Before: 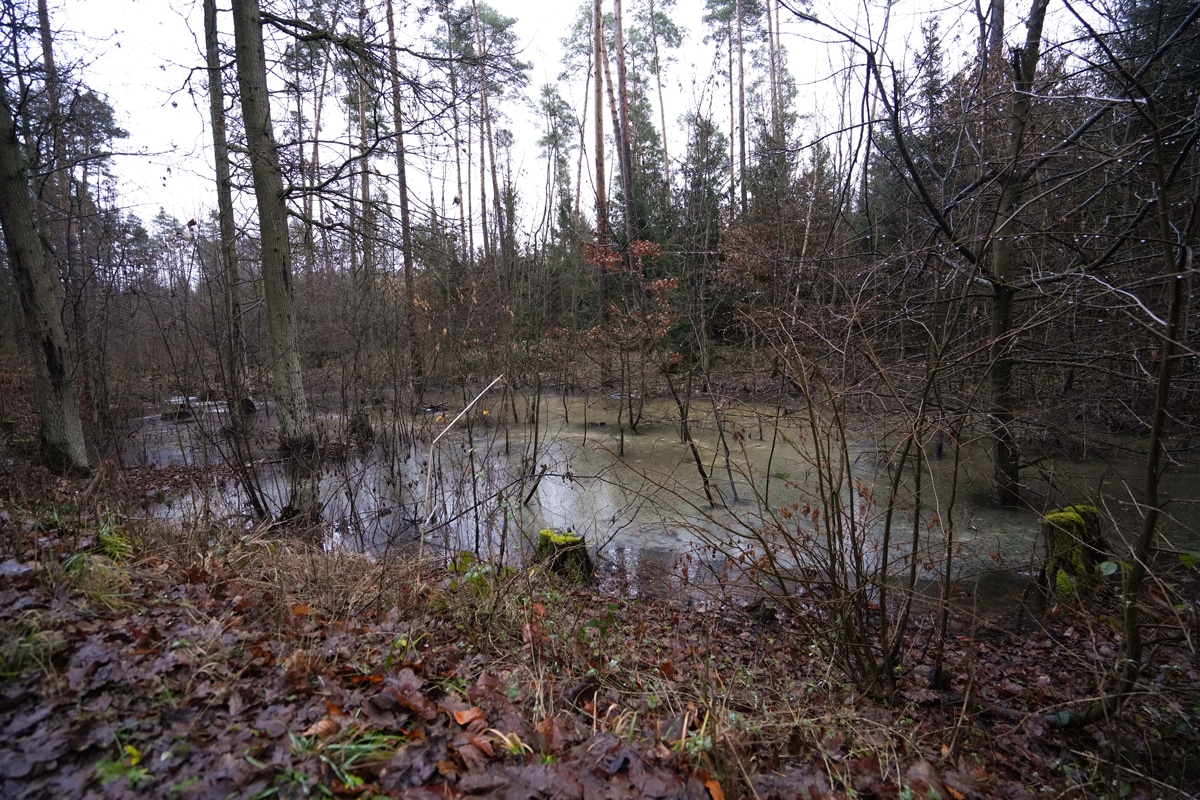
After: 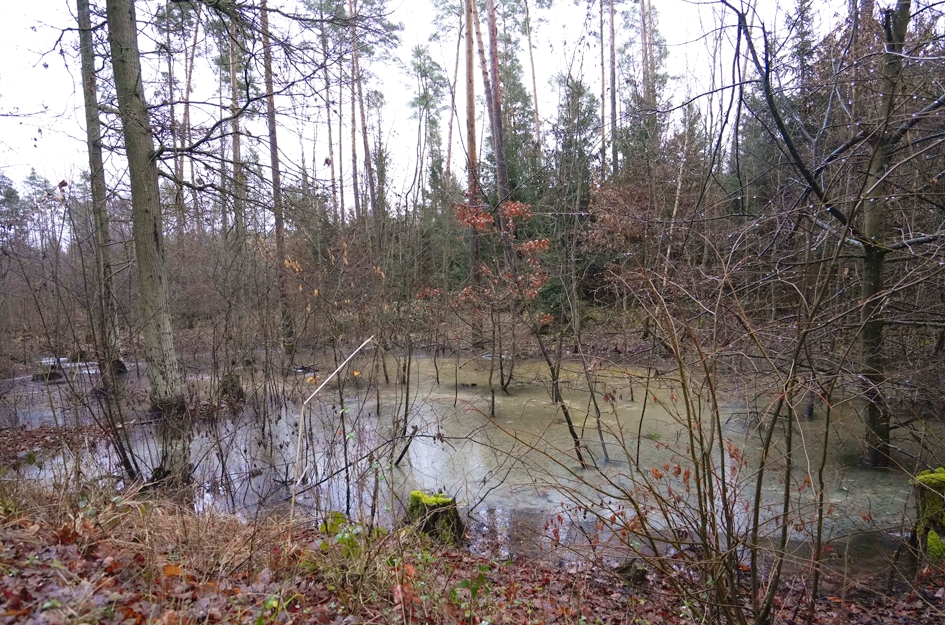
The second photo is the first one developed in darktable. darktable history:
crop and rotate: left 10.77%, top 5.1%, right 10.41%, bottom 16.76%
levels: levels [0, 0.43, 0.984]
